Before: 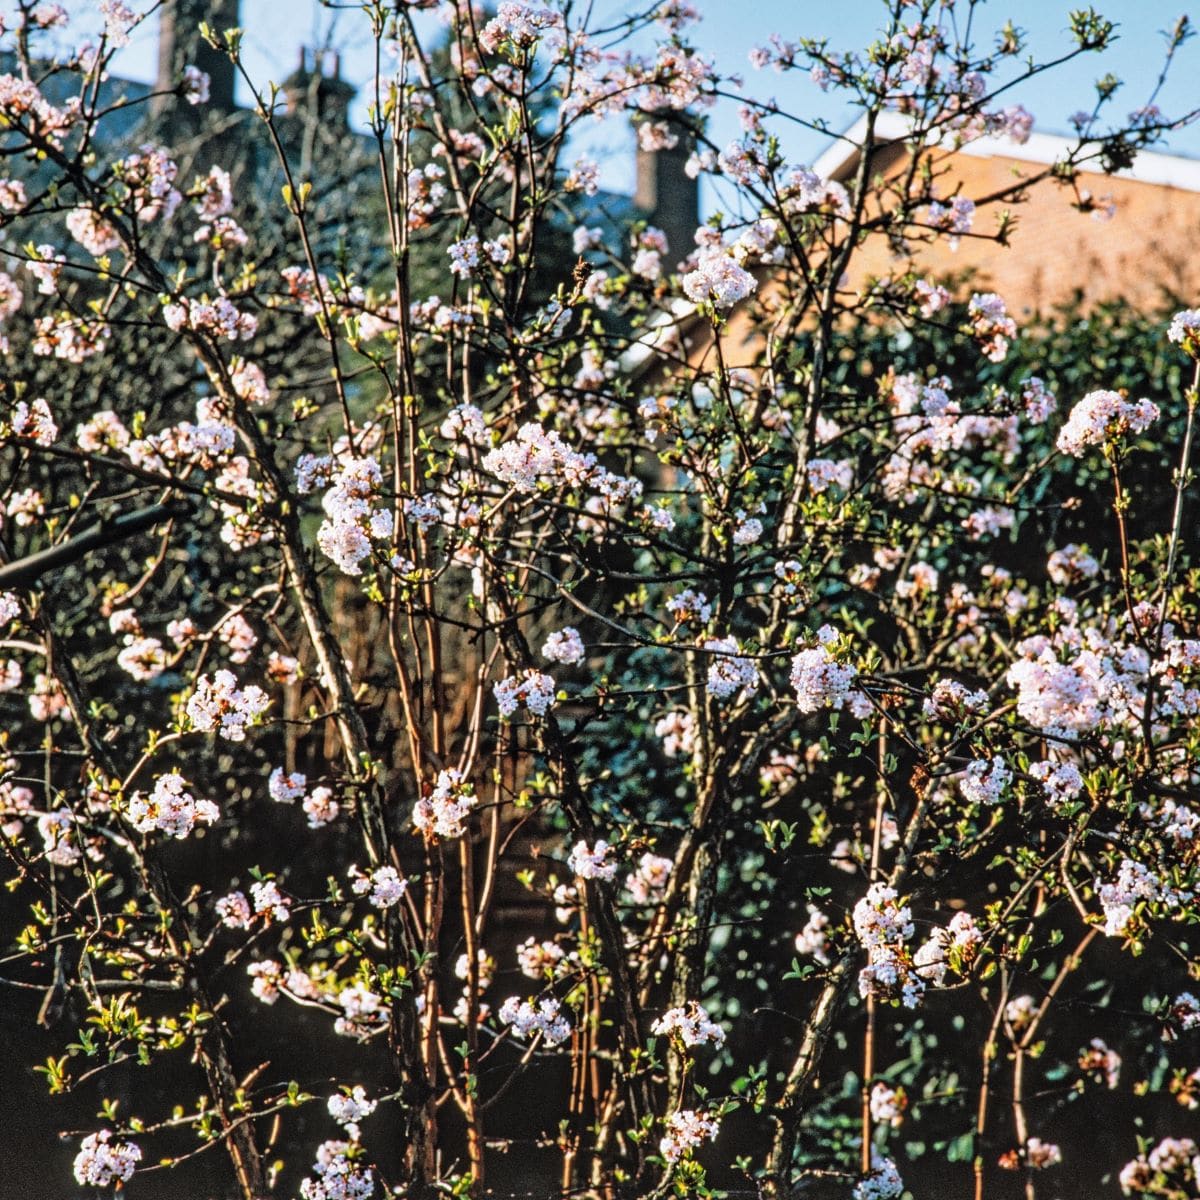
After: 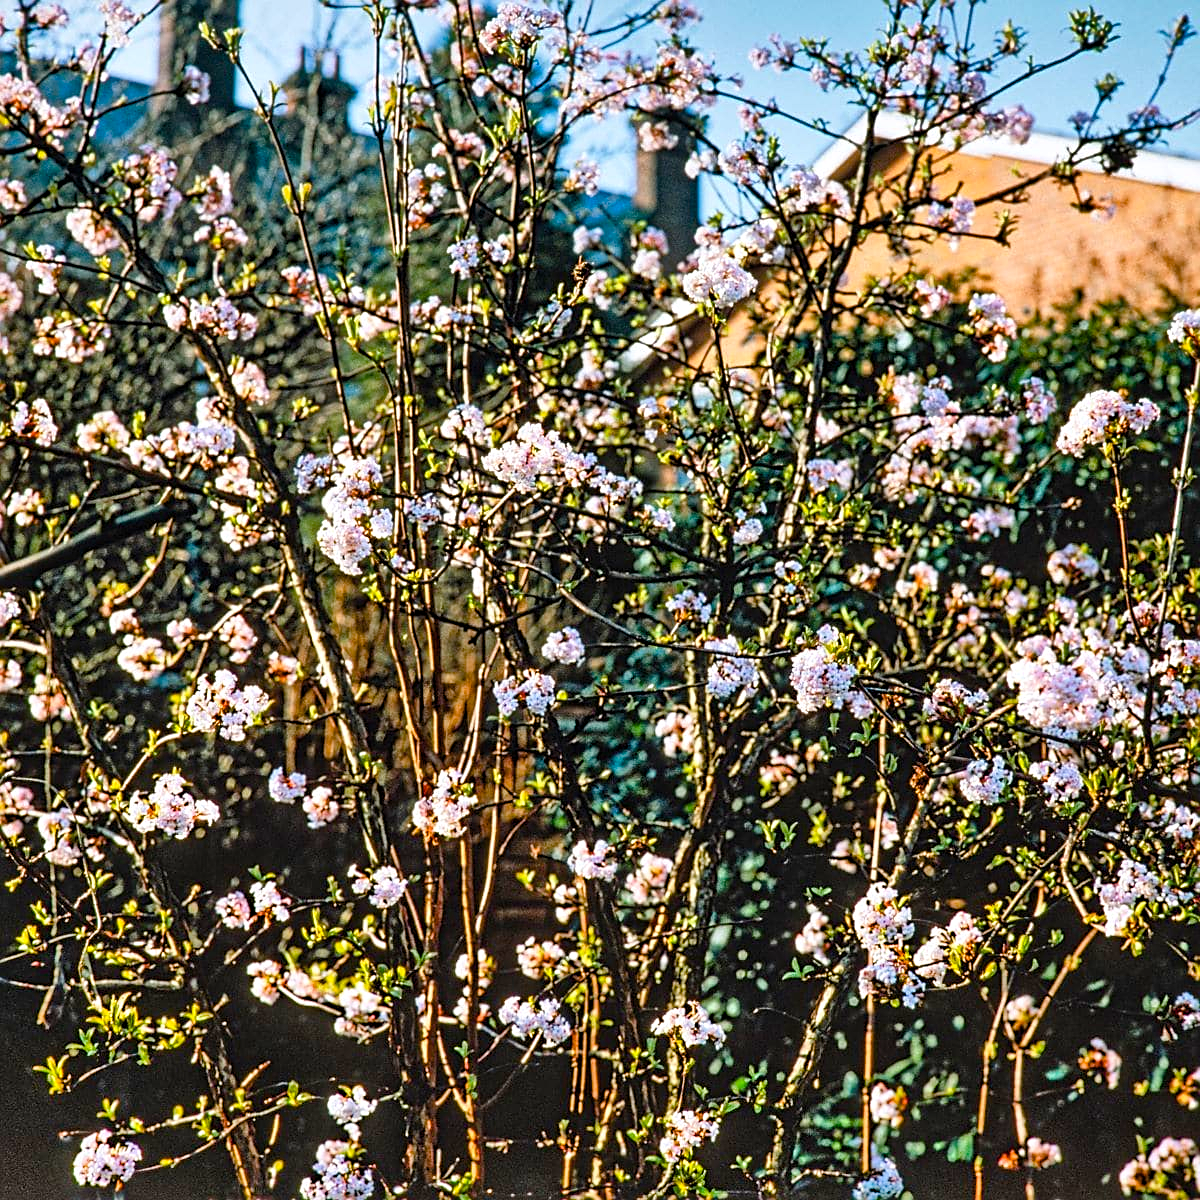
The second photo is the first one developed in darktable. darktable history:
shadows and highlights: soften with gaussian
color balance rgb: perceptual saturation grading › global saturation 45%, perceptual saturation grading › highlights -25%, perceptual saturation grading › shadows 50%, perceptual brilliance grading › global brilliance 3%, global vibrance 3%
sharpen: on, module defaults
